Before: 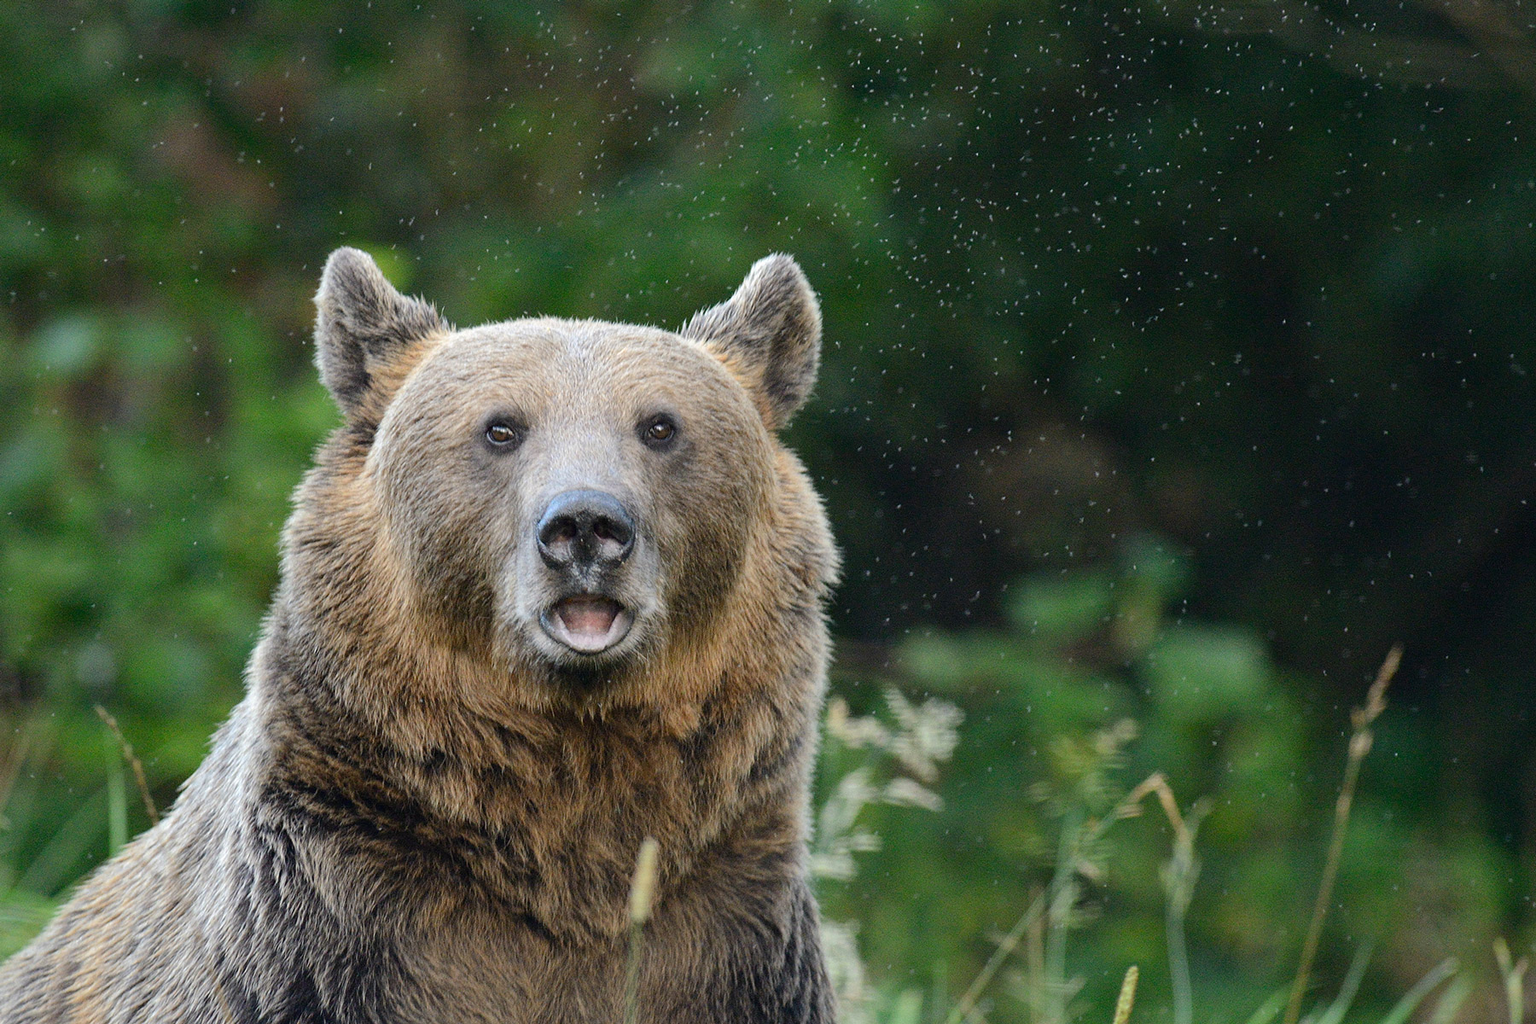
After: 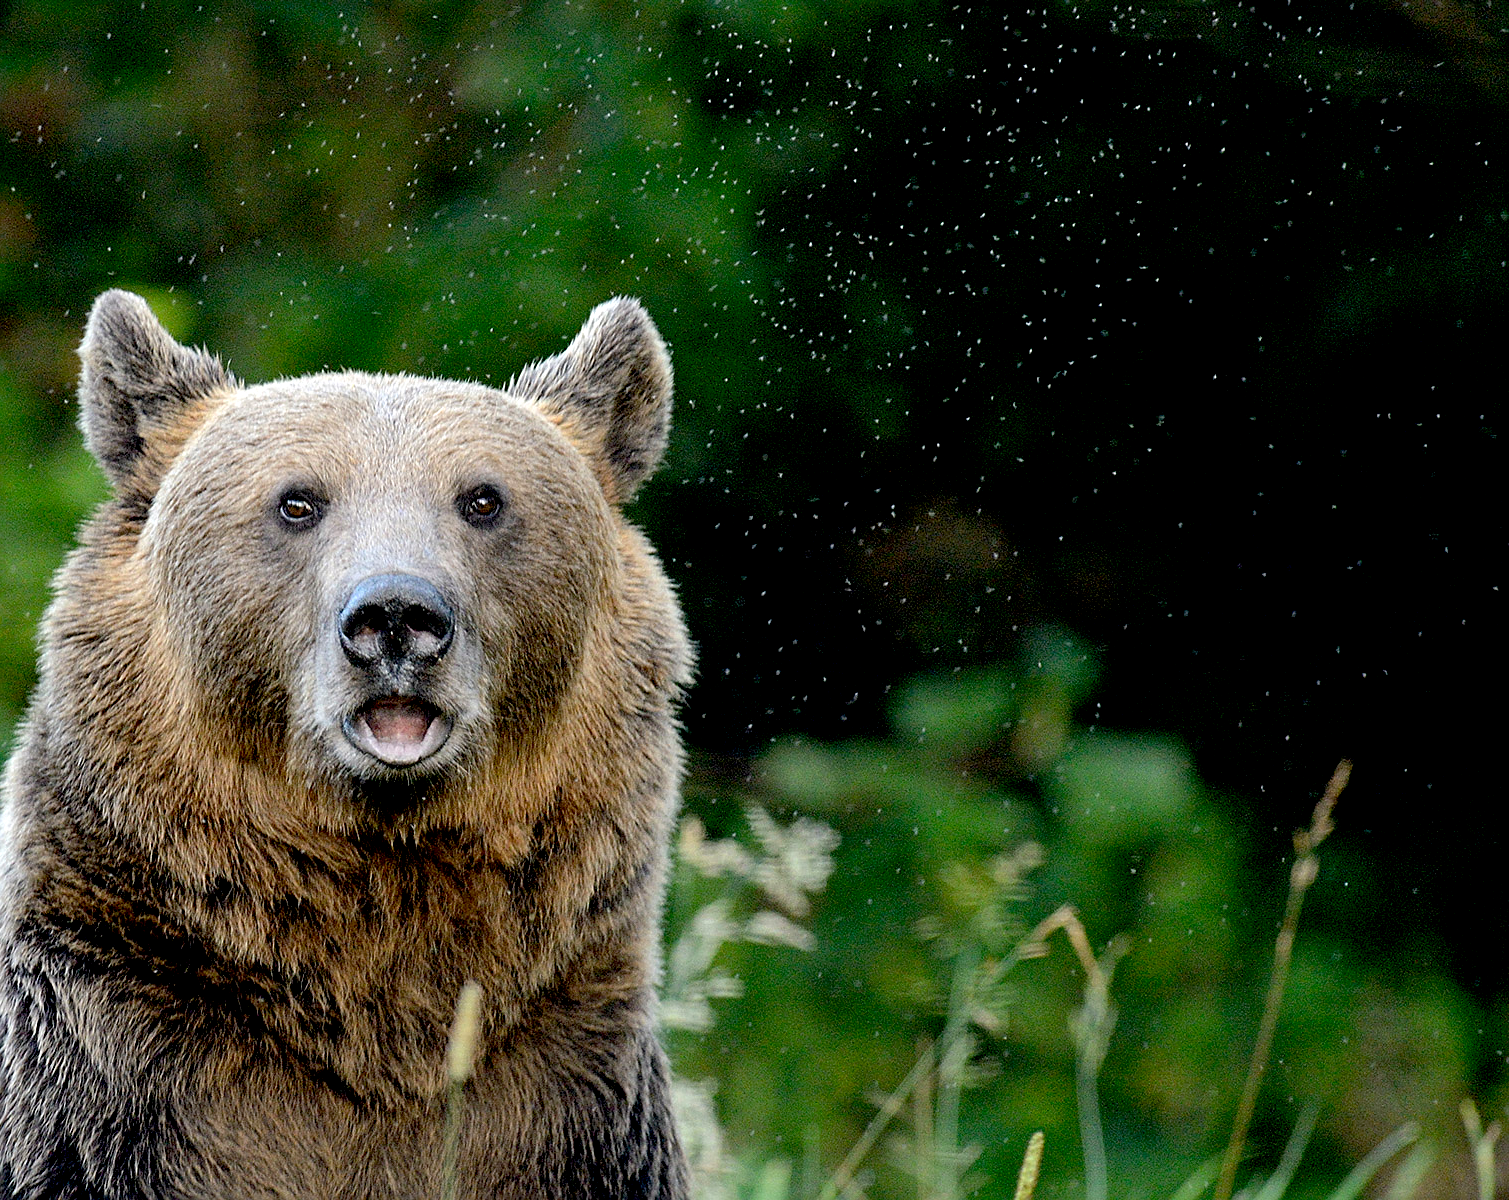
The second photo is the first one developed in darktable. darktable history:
crop: left 16.145%
sharpen: on, module defaults
exposure: black level correction 0.025, exposure 0.182 EV, compensate highlight preservation false
